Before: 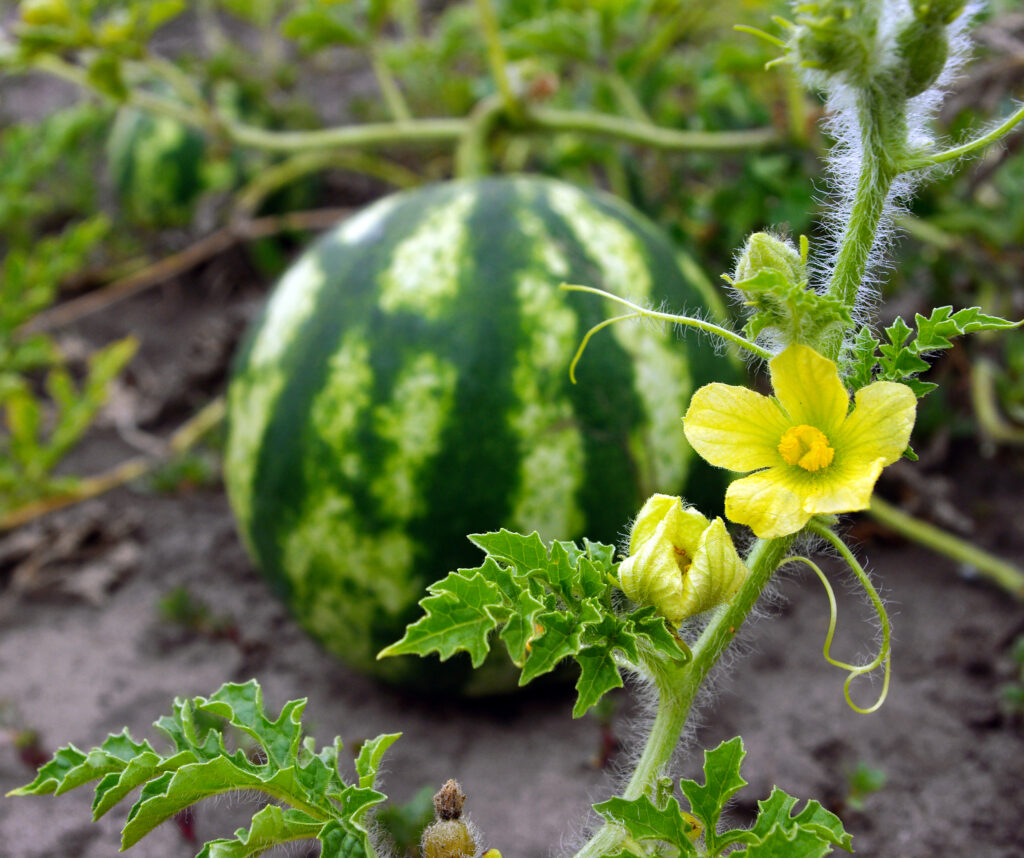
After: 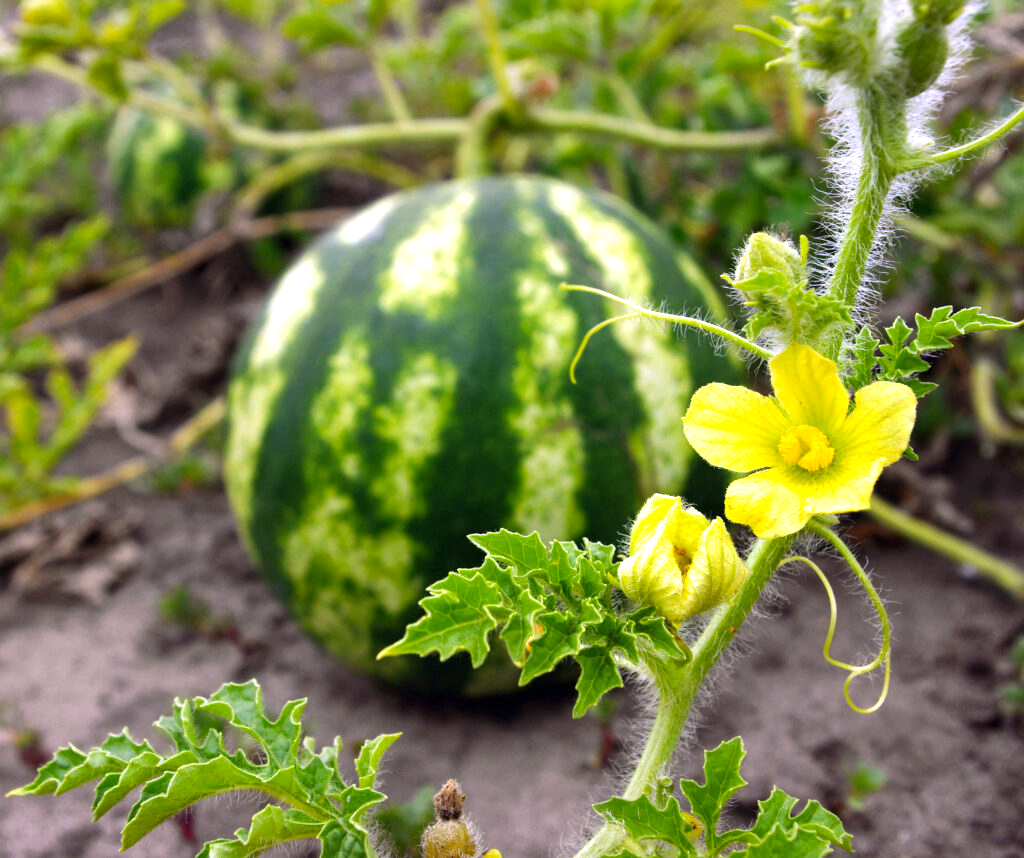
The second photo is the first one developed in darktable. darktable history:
color correction: highlights a* 5.81, highlights b* 4.84
exposure: black level correction 0, exposure 0.5 EV, compensate highlight preservation false
